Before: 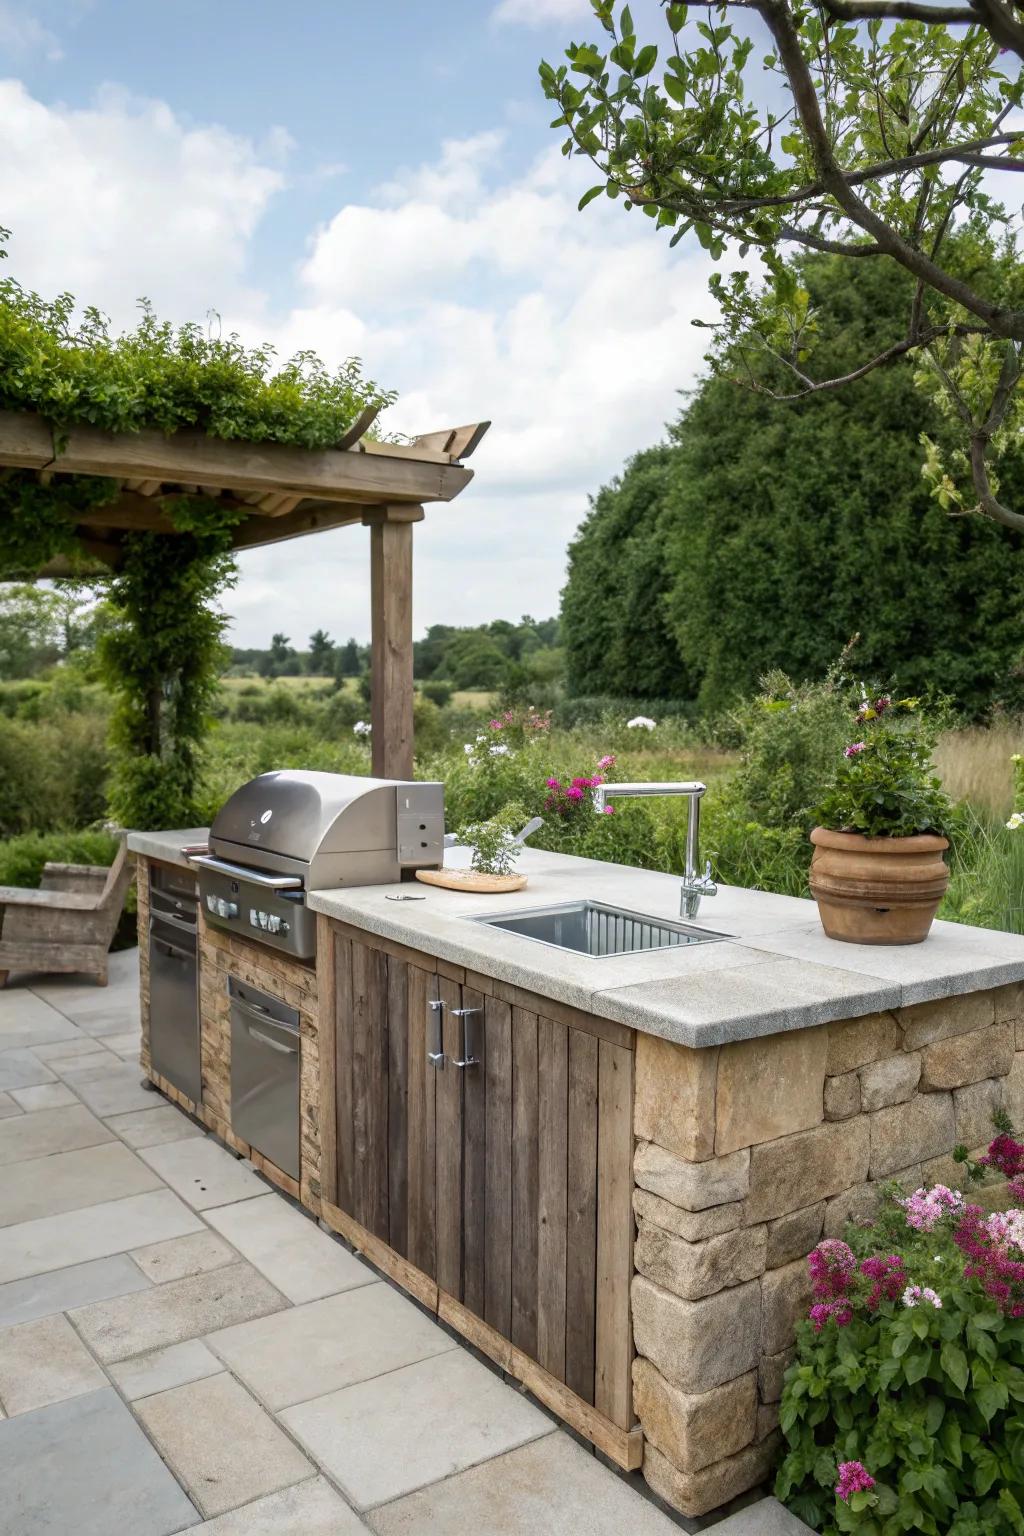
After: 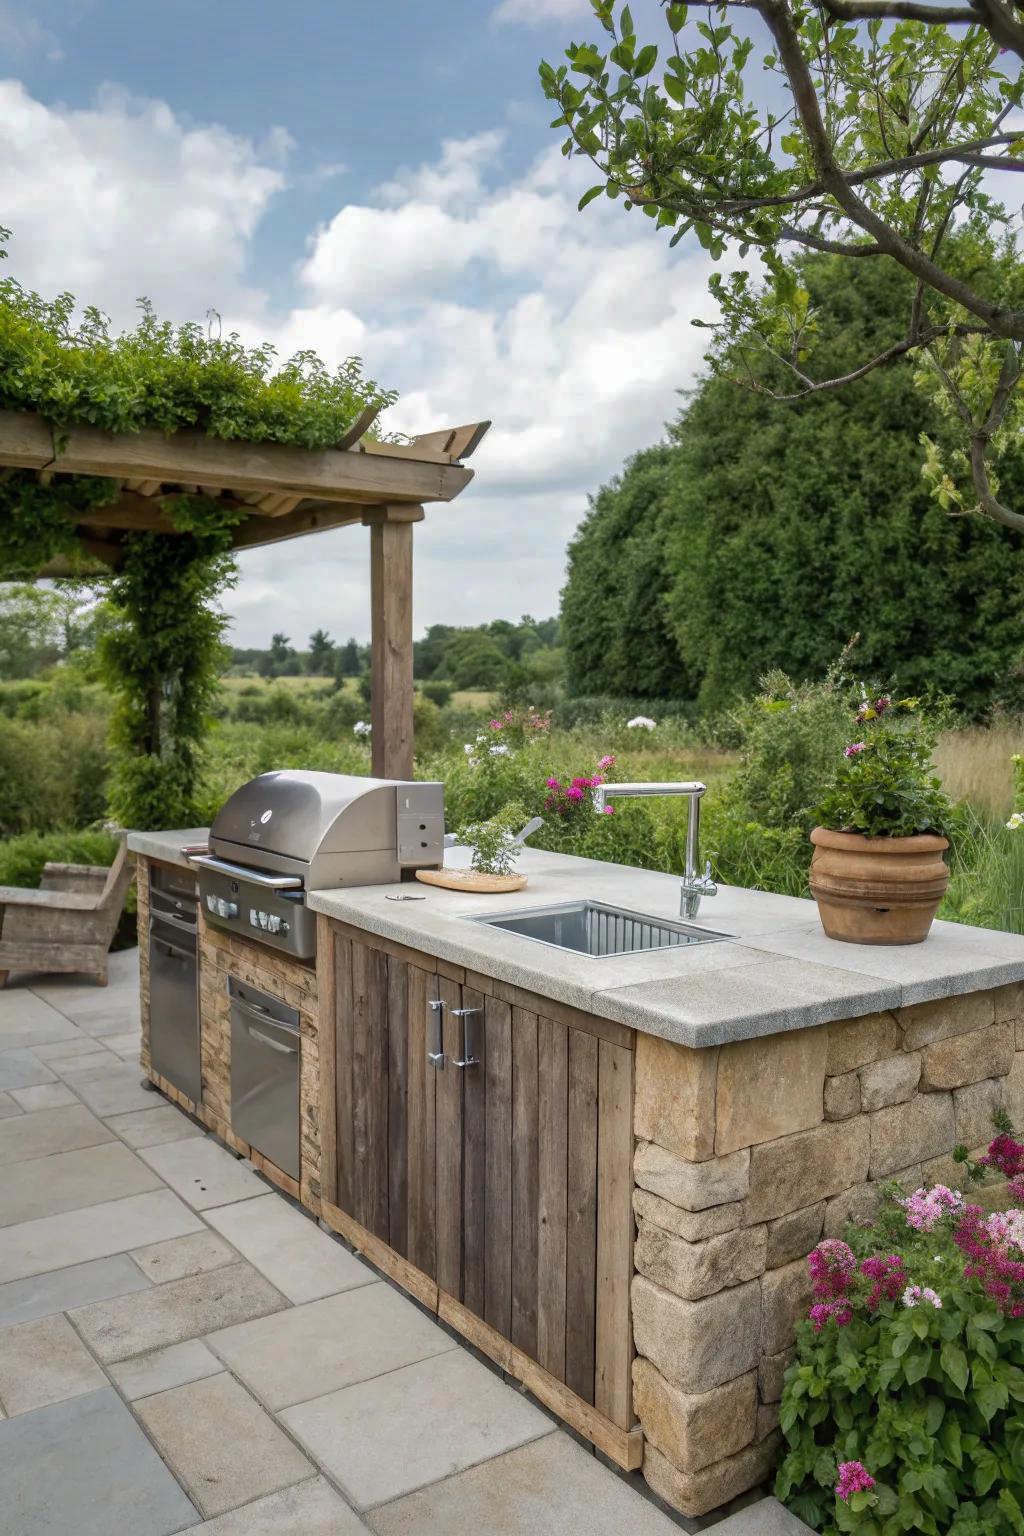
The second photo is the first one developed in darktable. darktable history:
shadows and highlights: shadows 40.31, highlights -59.87
